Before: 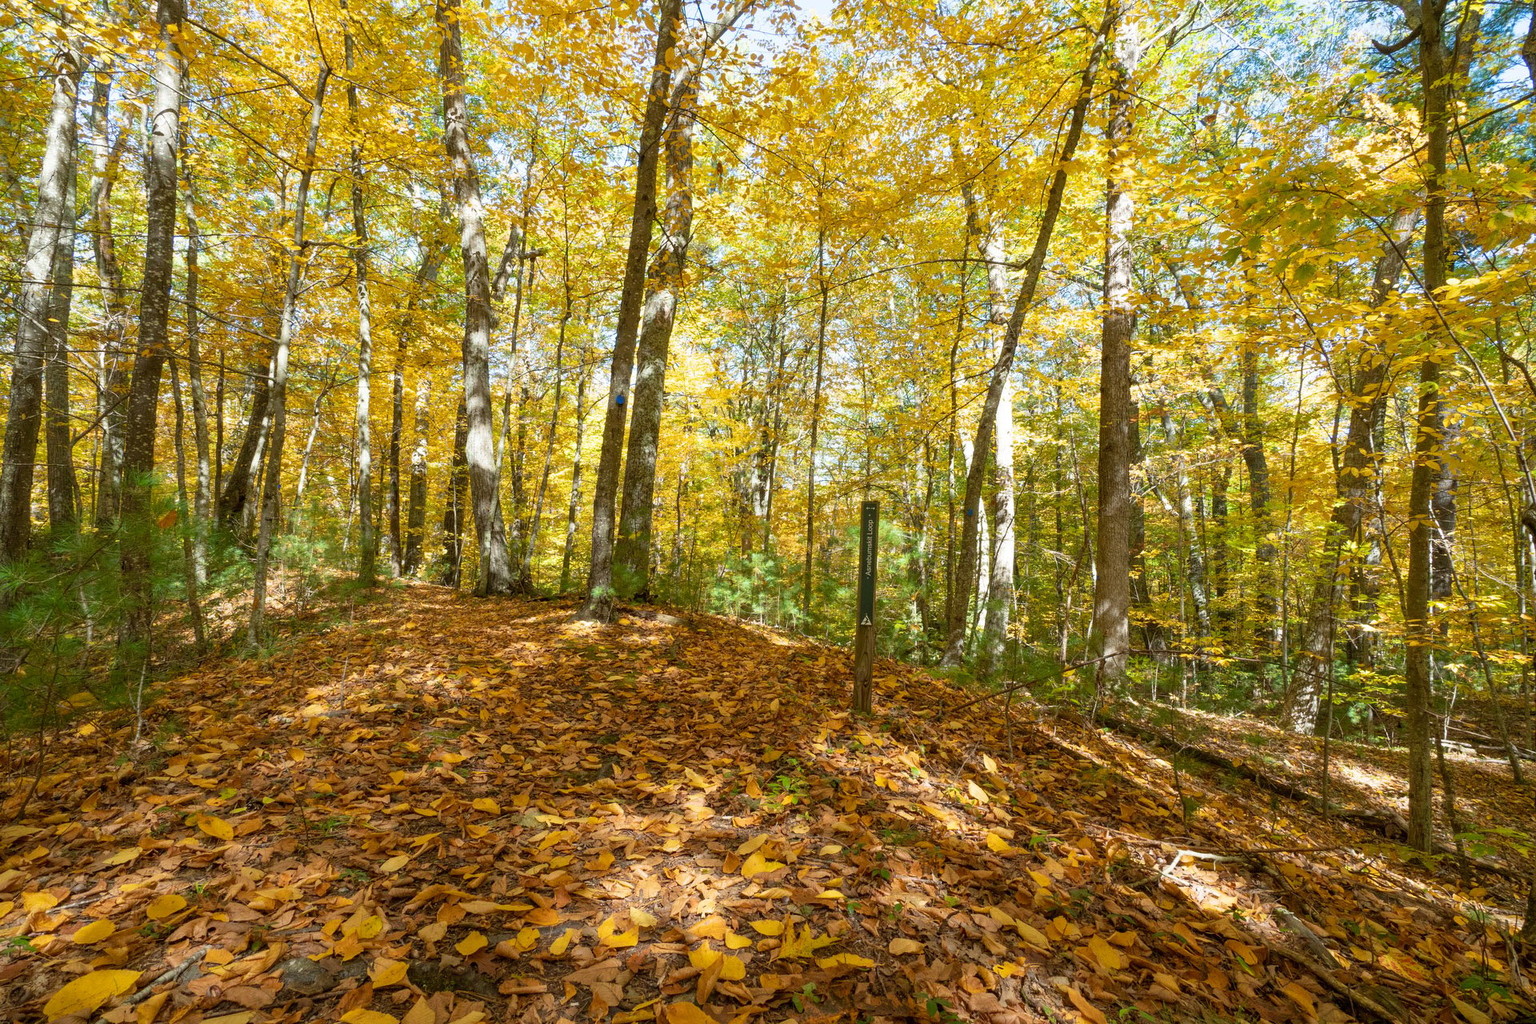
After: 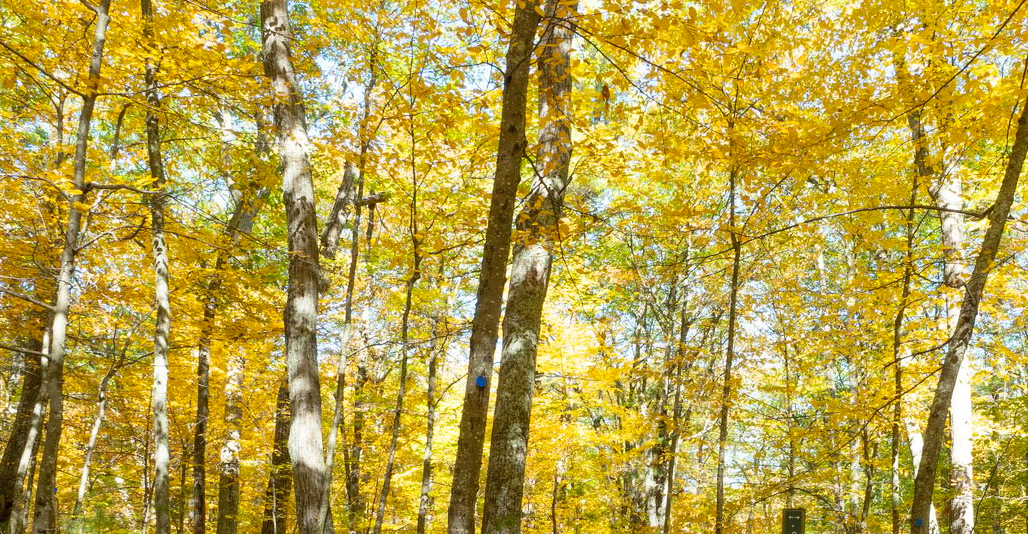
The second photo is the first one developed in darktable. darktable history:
crop: left 15.352%, top 9.296%, right 31.077%, bottom 48.971%
contrast brightness saturation: contrast 0.1, brightness 0.034, saturation 0.094
